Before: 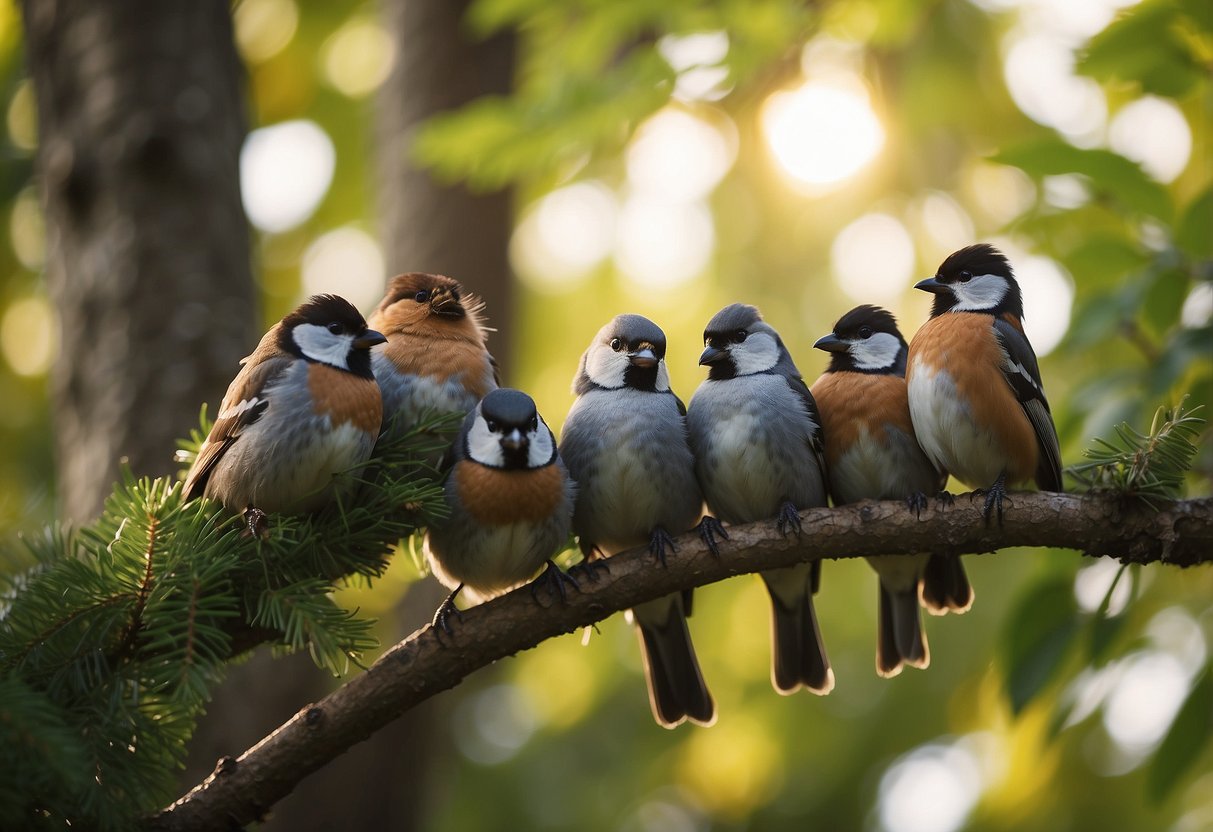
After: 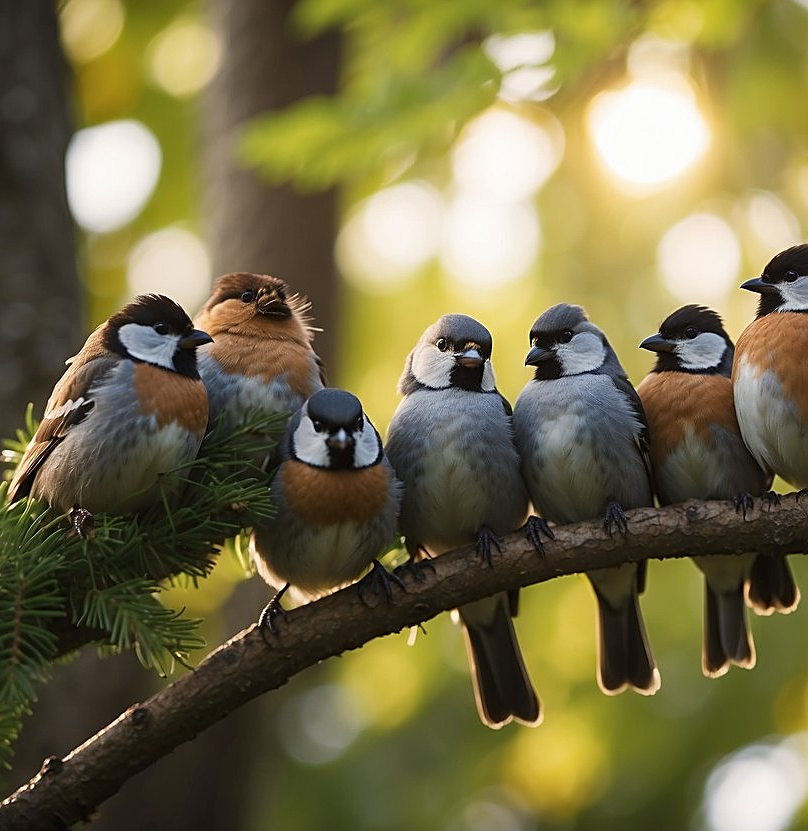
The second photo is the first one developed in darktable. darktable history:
crop and rotate: left 14.382%, right 18.988%
color correction: highlights a* -0.156, highlights b* 0.124
sharpen: on, module defaults
